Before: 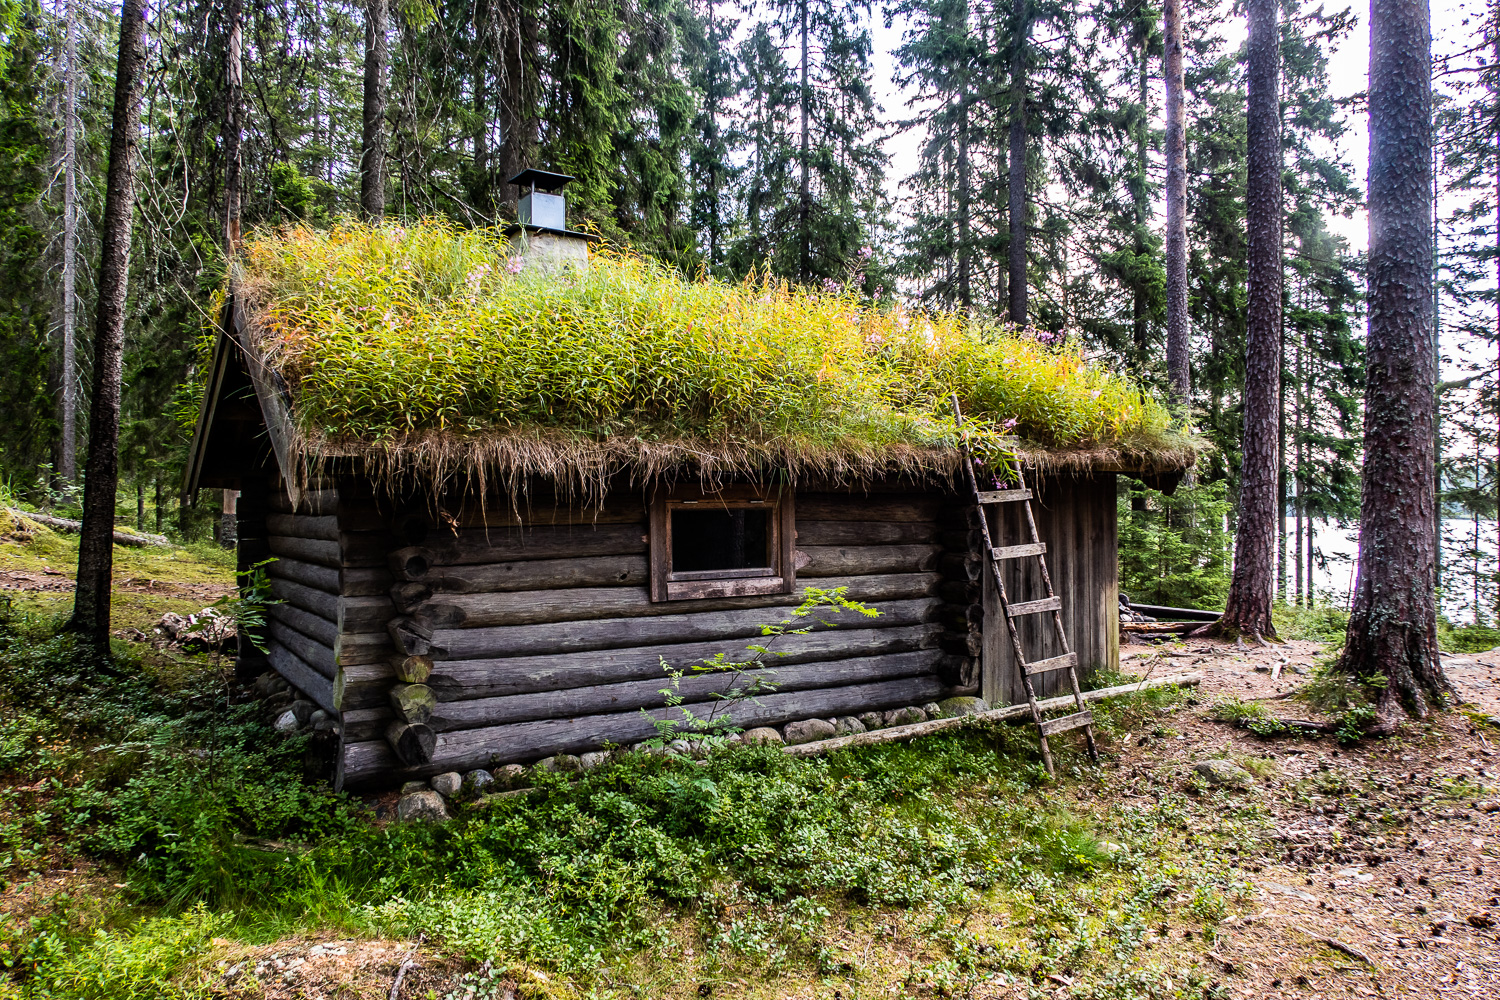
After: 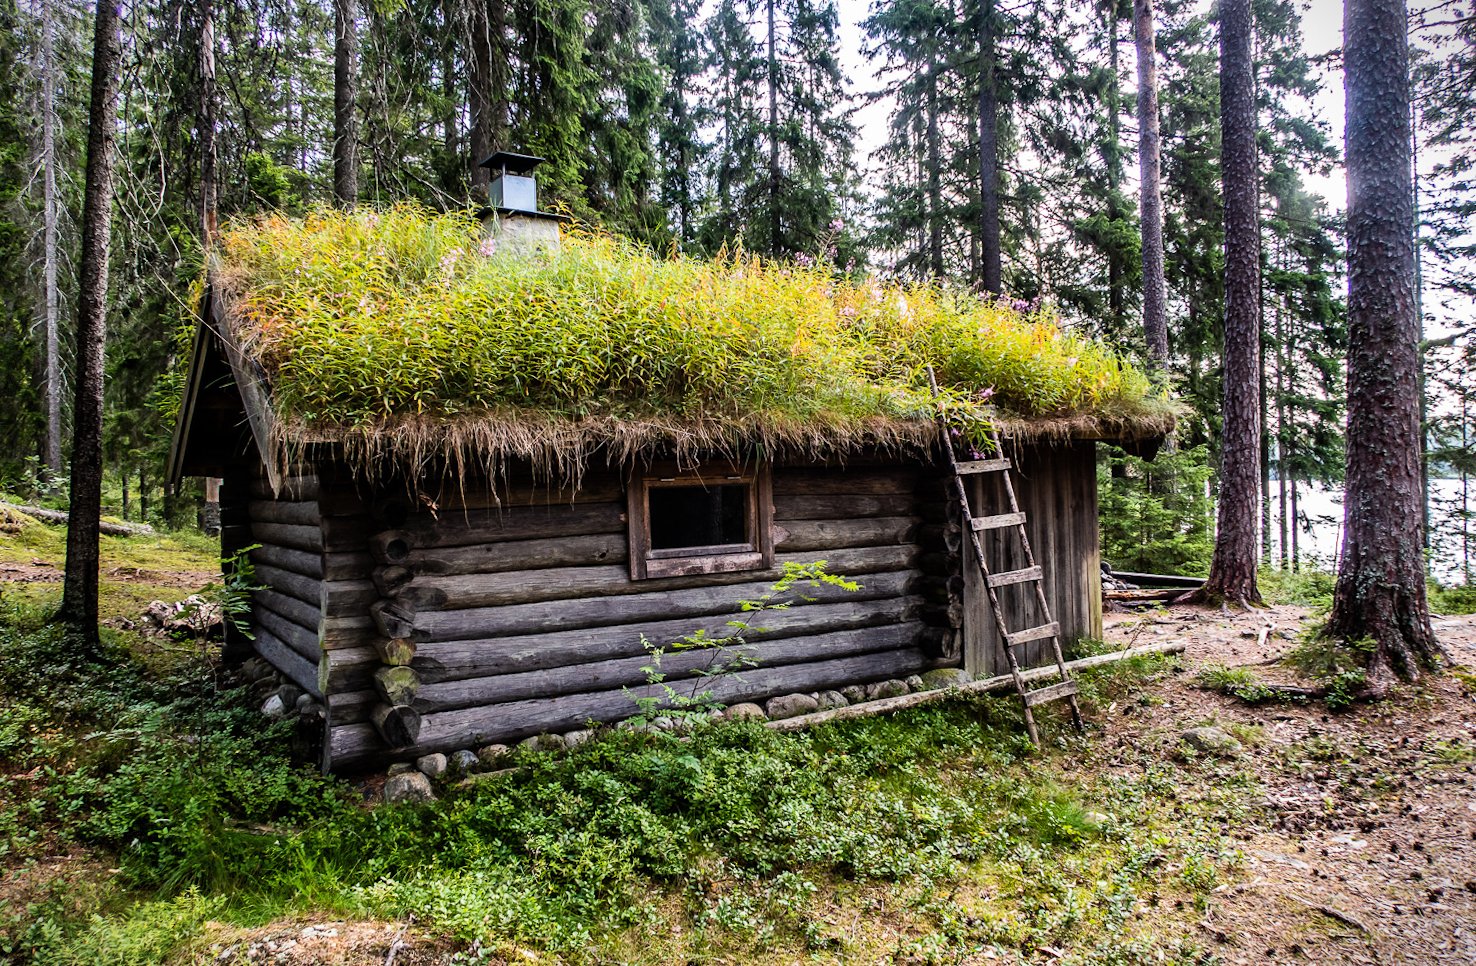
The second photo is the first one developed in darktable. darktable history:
rotate and perspective: rotation -1.32°, lens shift (horizontal) -0.031, crop left 0.015, crop right 0.985, crop top 0.047, crop bottom 0.982
vignetting: fall-off start 100%, brightness -0.406, saturation -0.3, width/height ratio 1.324, dithering 8-bit output, unbound false
shadows and highlights: shadows 37.27, highlights -28.18, soften with gaussian
